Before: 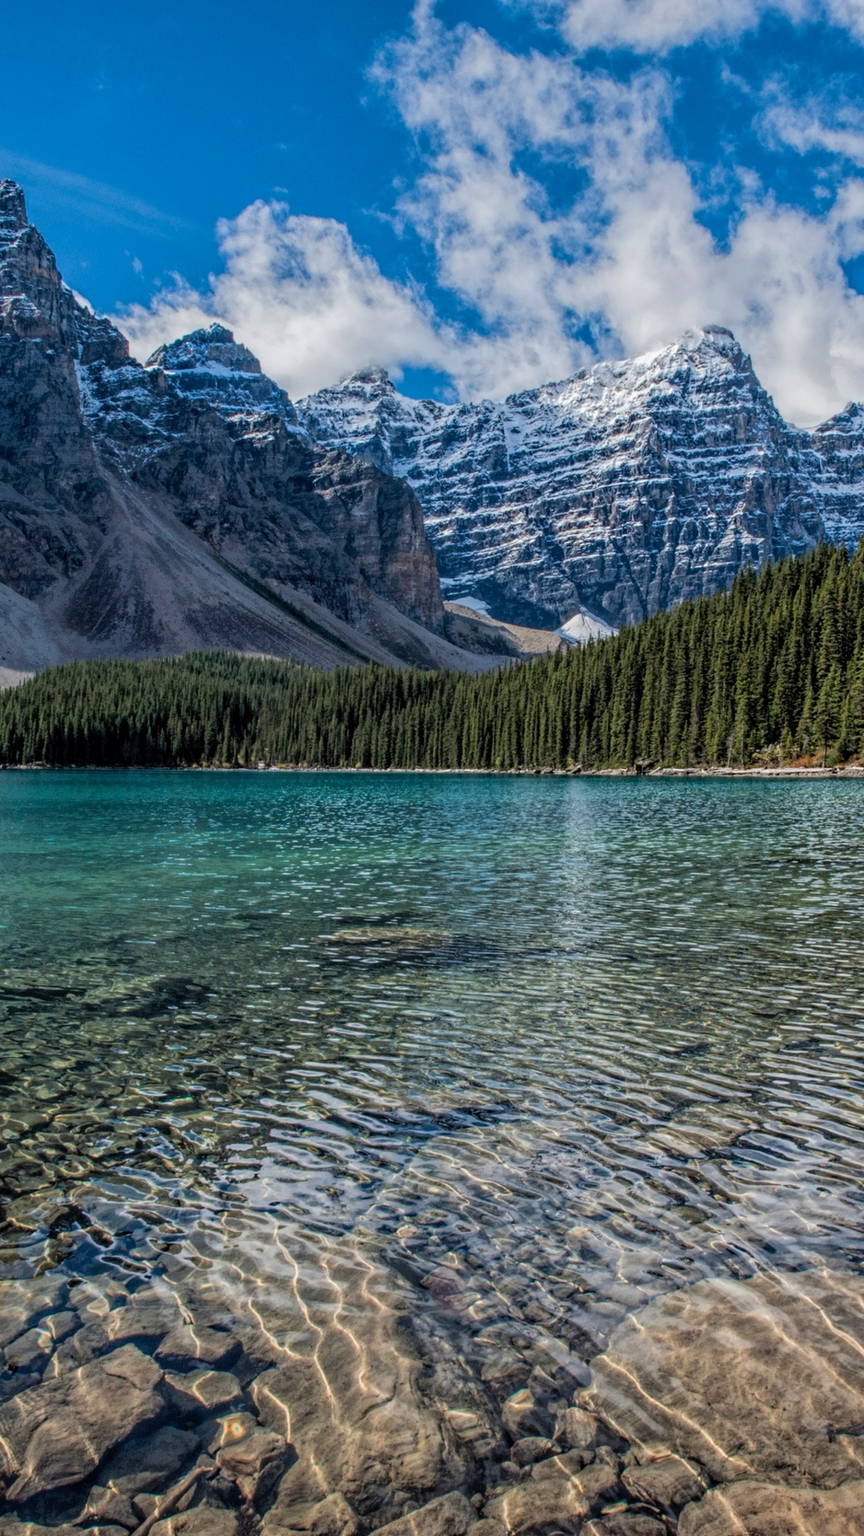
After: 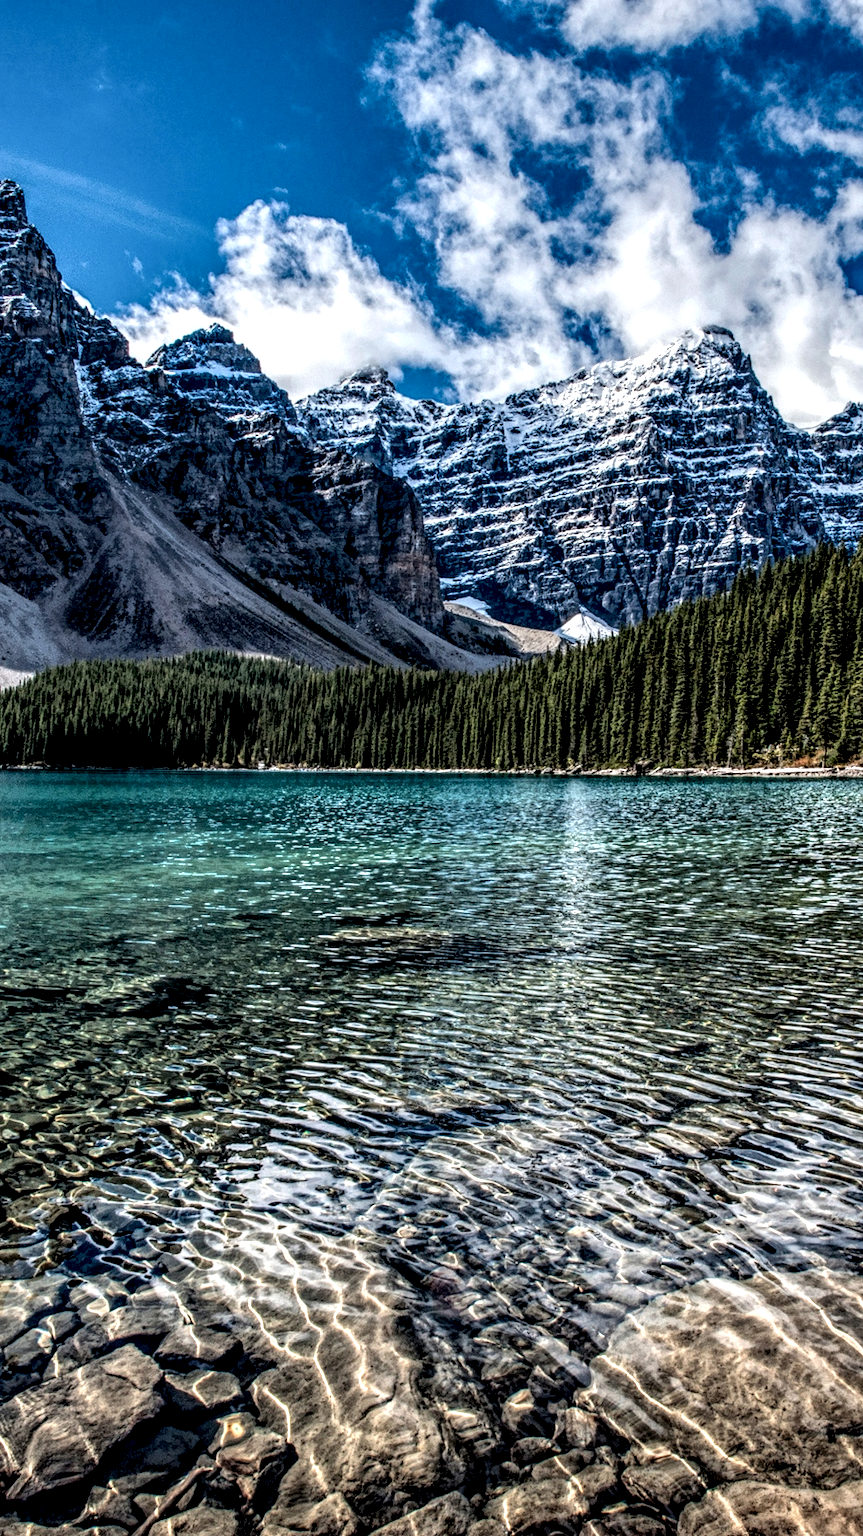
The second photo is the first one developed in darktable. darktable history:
local contrast: shadows 166%, detail 224%
